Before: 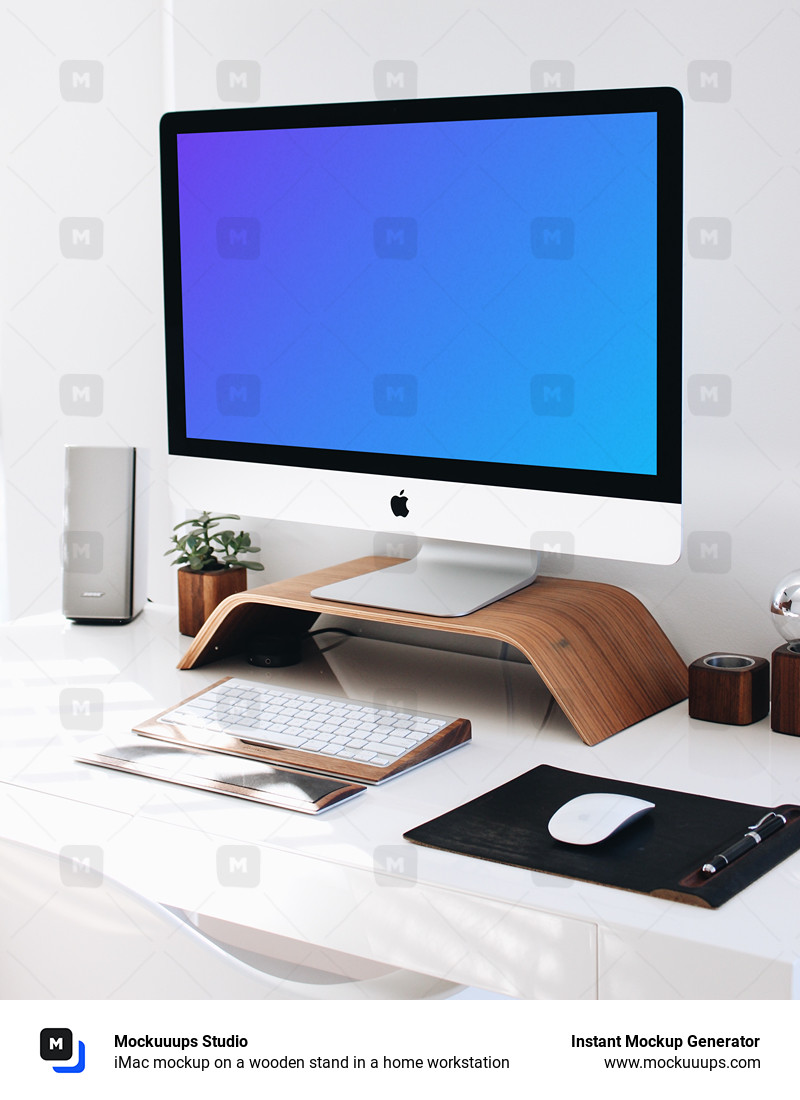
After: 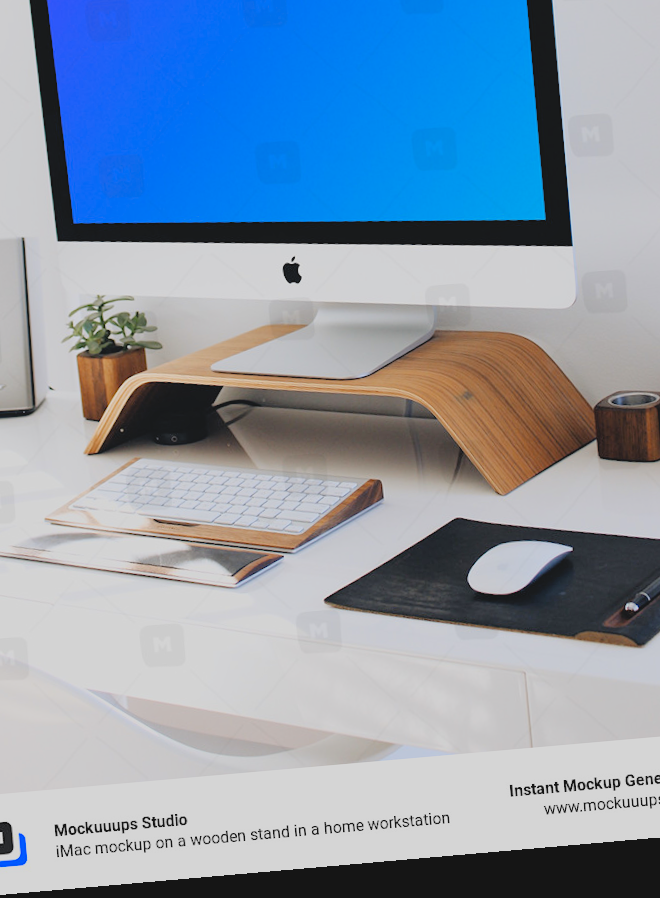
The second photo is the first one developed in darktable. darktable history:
crop: left 16.871%, top 22.857%, right 9.116%
contrast brightness saturation: contrast -0.1, brightness 0.05, saturation 0.08
tone equalizer: -8 EV 0.25 EV, -7 EV 0.417 EV, -6 EV 0.417 EV, -5 EV 0.25 EV, -3 EV -0.25 EV, -2 EV -0.417 EV, -1 EV -0.417 EV, +0 EV -0.25 EV, edges refinement/feathering 500, mask exposure compensation -1.57 EV, preserve details guided filter
rotate and perspective: rotation -4.98°, automatic cropping off
color contrast: green-magenta contrast 0.8, blue-yellow contrast 1.1, unbound 0
exposure: black level correction 0, exposure 0.5 EV, compensate exposure bias true, compensate highlight preservation false
filmic rgb: black relative exposure -7.65 EV, white relative exposure 4.56 EV, hardness 3.61, color science v6 (2022)
